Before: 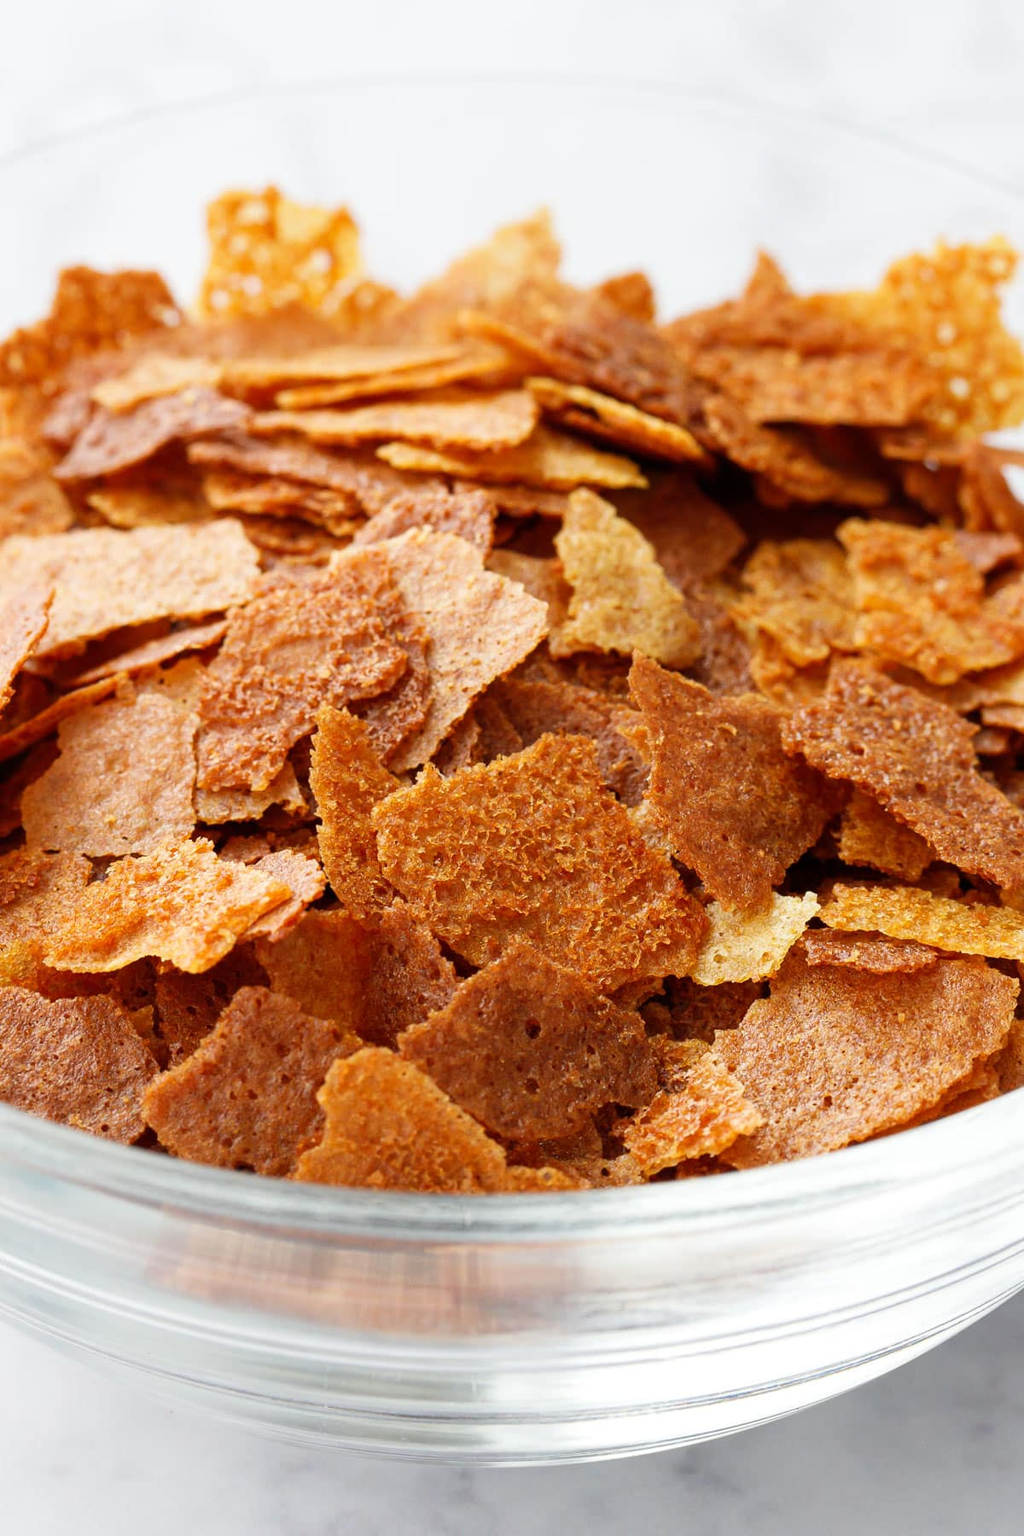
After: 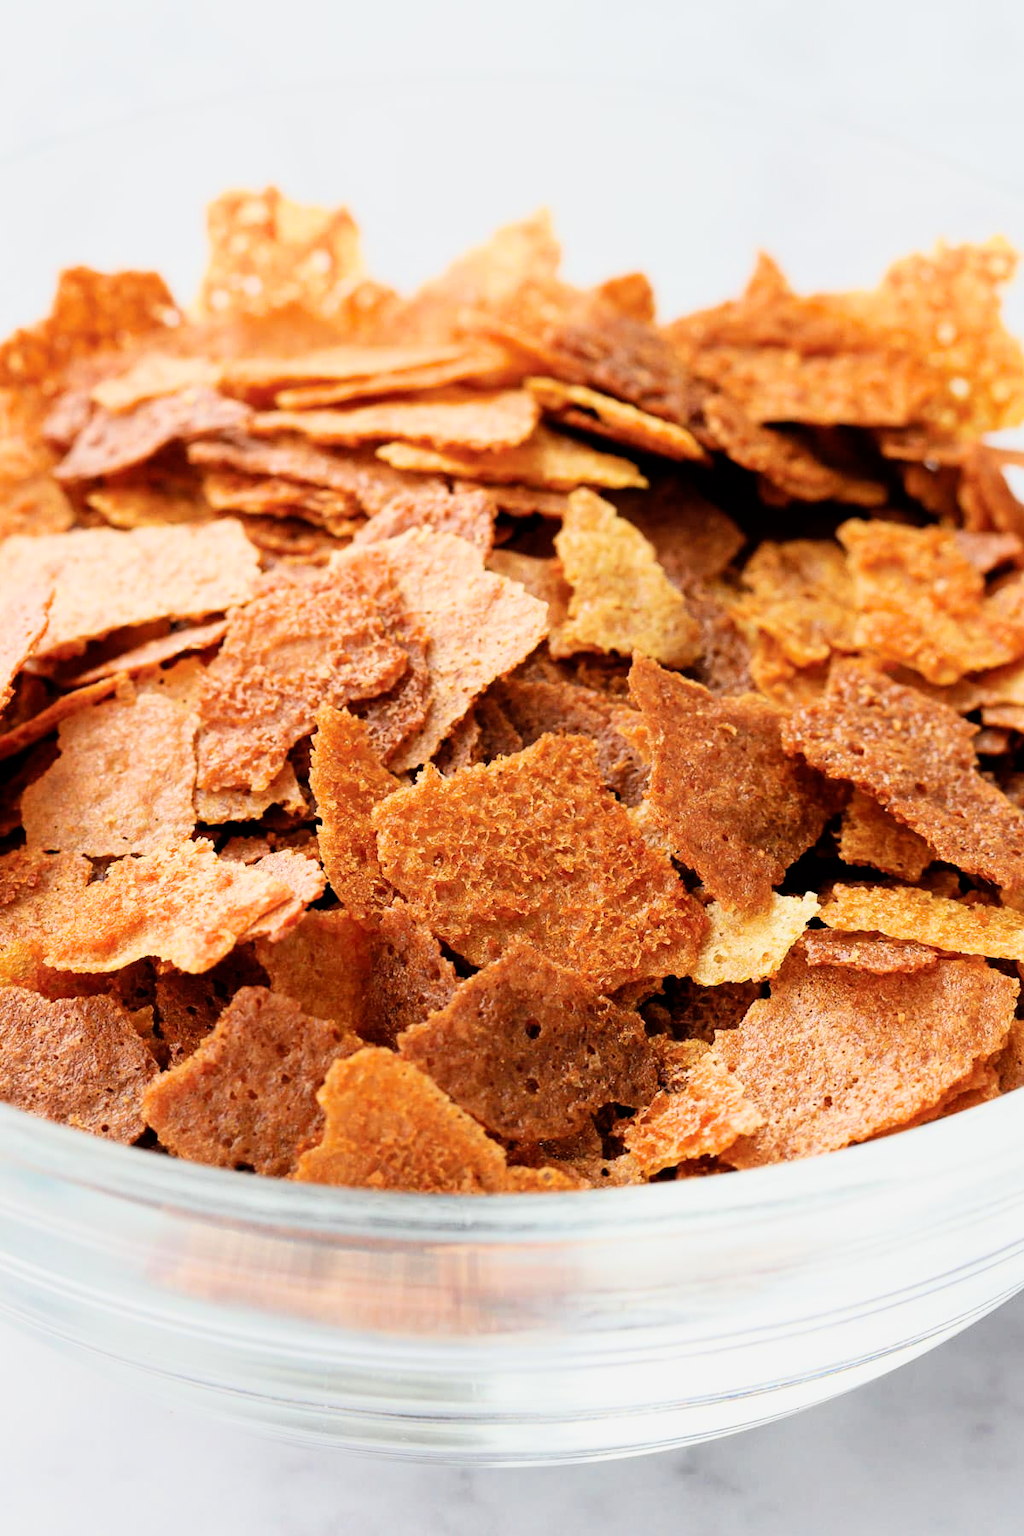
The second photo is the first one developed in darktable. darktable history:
tone equalizer: -8 EV -0.449 EV, -7 EV -0.424 EV, -6 EV -0.372 EV, -5 EV -0.243 EV, -3 EV 0.235 EV, -2 EV 0.32 EV, -1 EV 0.397 EV, +0 EV 0.406 EV, mask exposure compensation -0.515 EV
filmic rgb: black relative exposure -8.02 EV, white relative exposure 4.01 EV, hardness 4.14, contrast 1.368, color science v6 (2022)
